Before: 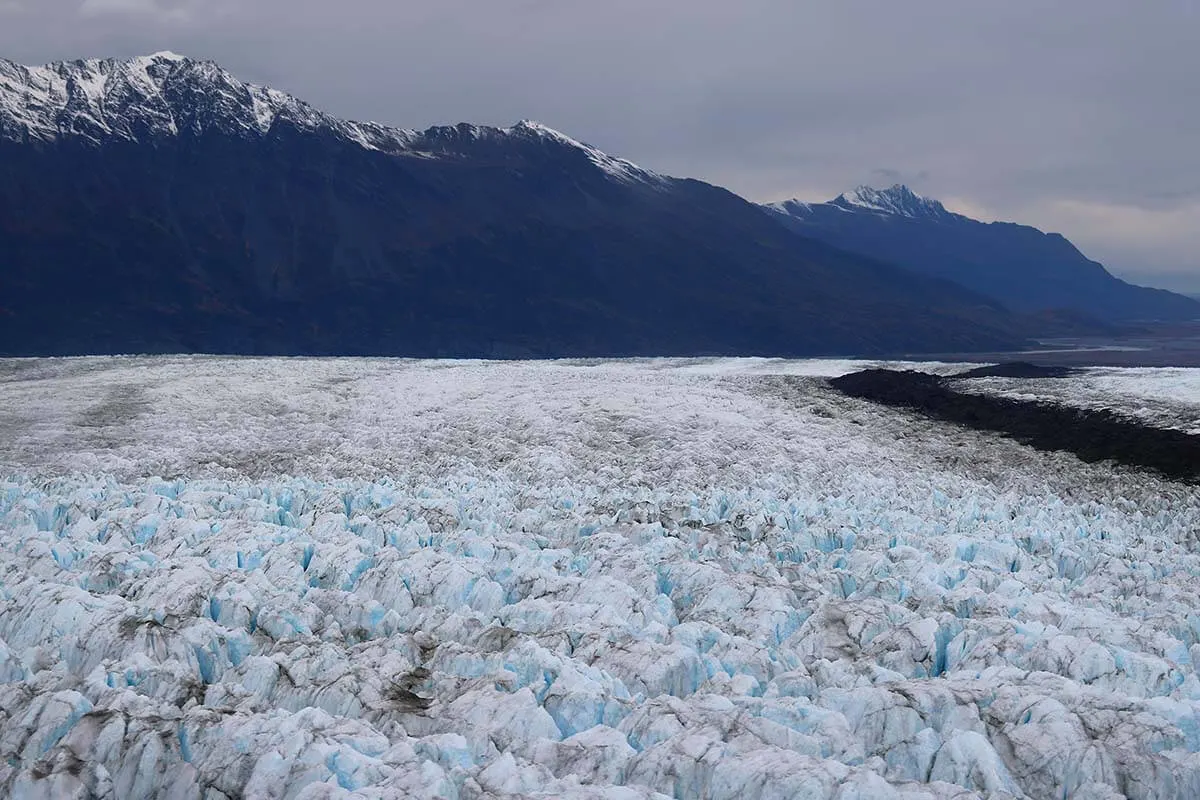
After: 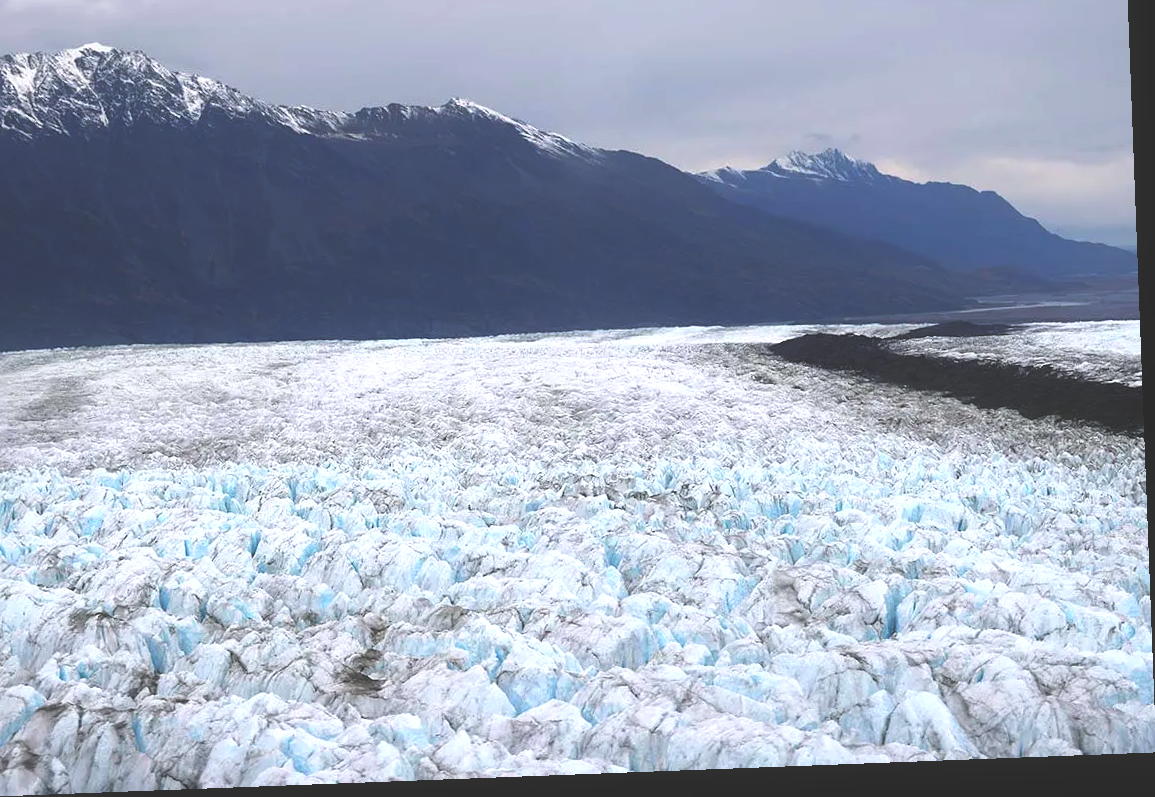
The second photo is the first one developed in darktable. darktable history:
tone equalizer: -8 EV -0.745 EV, -7 EV -0.69 EV, -6 EV -0.567 EV, -5 EV -0.384 EV, -3 EV 0.383 EV, -2 EV 0.6 EV, -1 EV 0.688 EV, +0 EV 0.76 EV
exposure: black level correction -0.026, compensate highlight preservation false
crop and rotate: angle 2.18°, left 6.04%, top 5.677%
